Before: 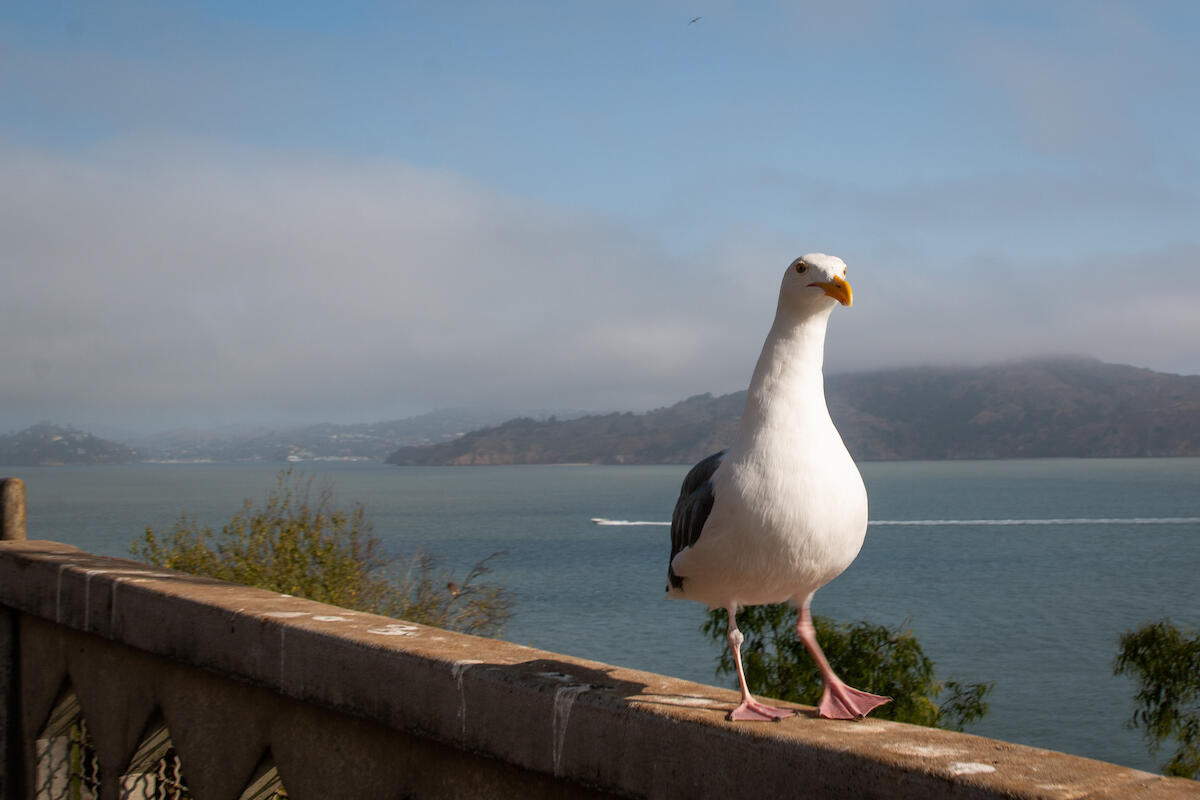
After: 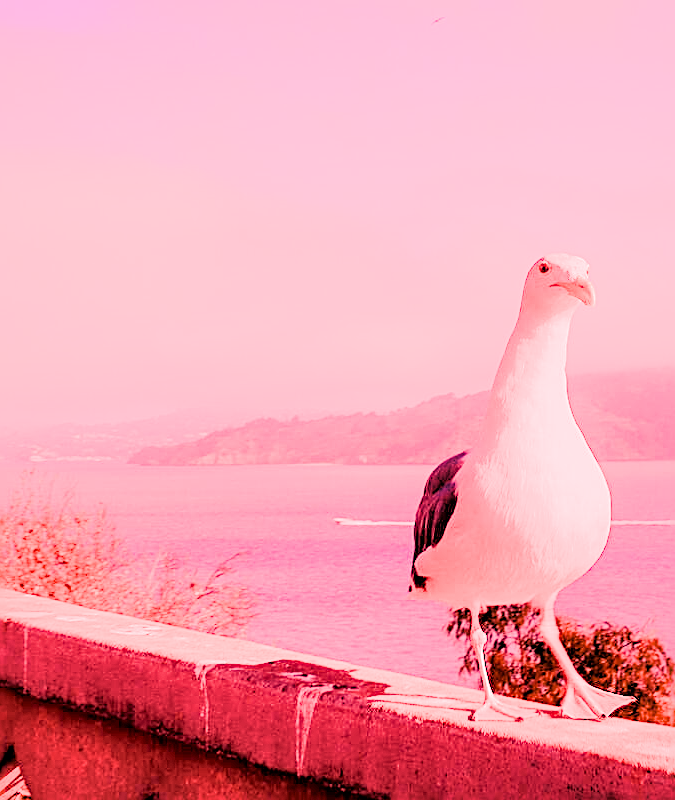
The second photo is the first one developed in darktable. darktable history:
sharpen: on, module defaults
white balance: red 4.26, blue 1.802
crop: left 21.496%, right 22.254%
local contrast: mode bilateral grid, contrast 25, coarseness 60, detail 151%, midtone range 0.2
exposure: black level correction 0, exposure 0.9 EV, compensate highlight preservation false
shadows and highlights: radius 93.07, shadows -14.46, white point adjustment 0.23, highlights 31.48, compress 48.23%, highlights color adjustment 52.79%, soften with gaussian
filmic rgb: black relative exposure -3.21 EV, white relative exposure 7.02 EV, hardness 1.46, contrast 1.35
